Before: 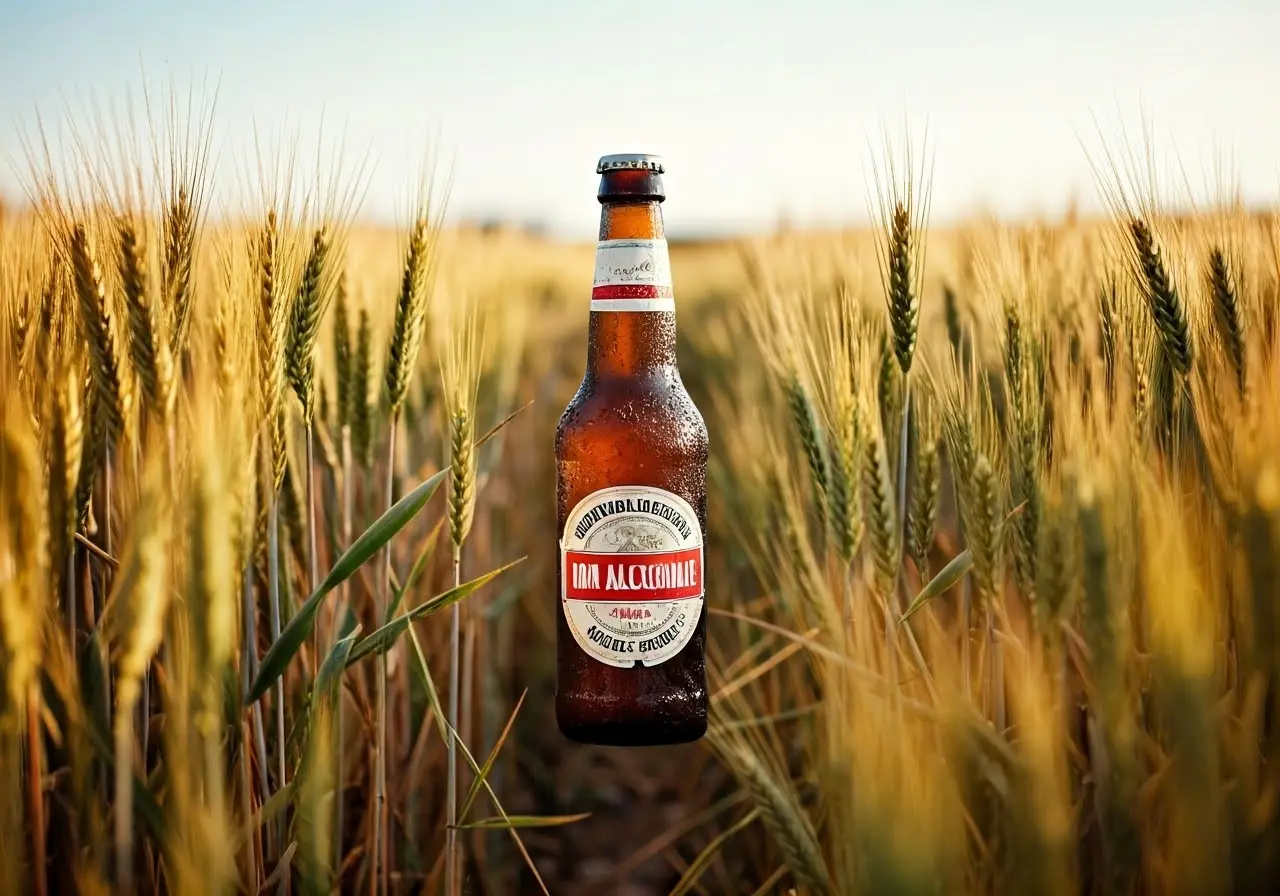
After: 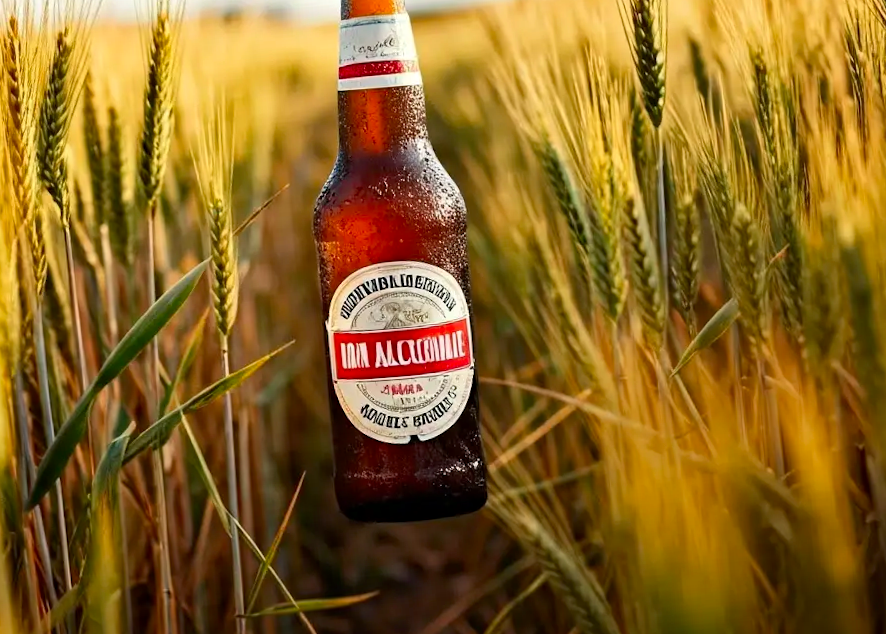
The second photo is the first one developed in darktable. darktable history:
rotate and perspective: rotation -4.57°, crop left 0.054, crop right 0.944, crop top 0.087, crop bottom 0.914
haze removal: compatibility mode true, adaptive false
contrast brightness saturation: contrast 0.08, saturation 0.2
crop: left 16.871%, top 22.857%, right 9.116%
